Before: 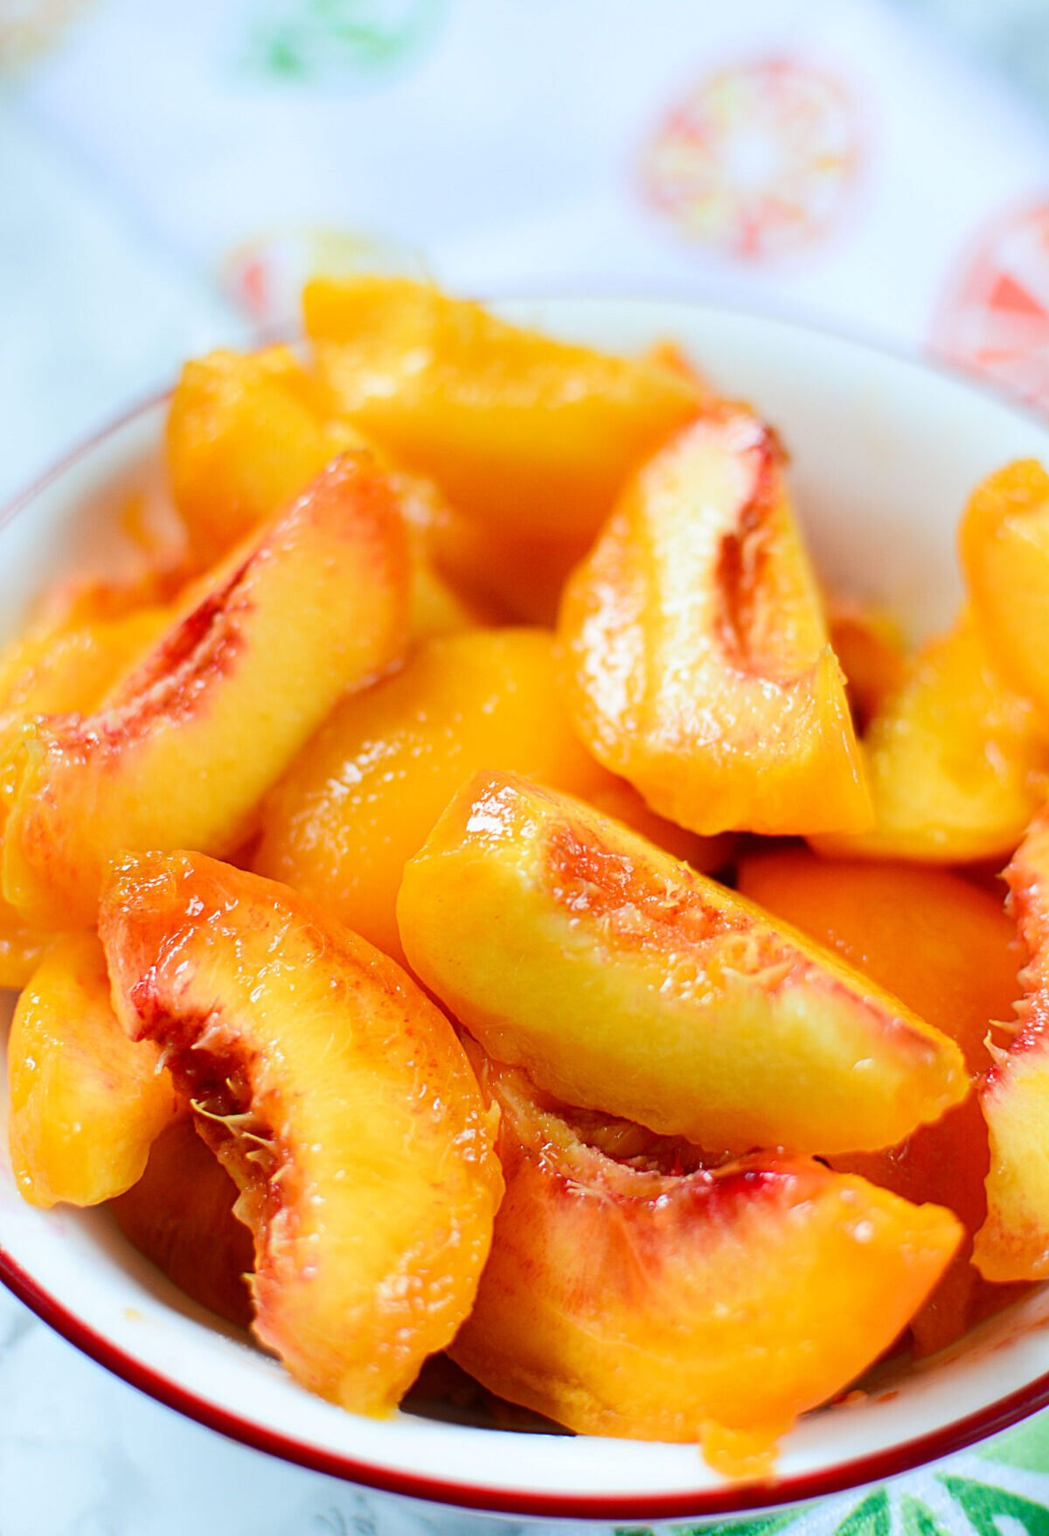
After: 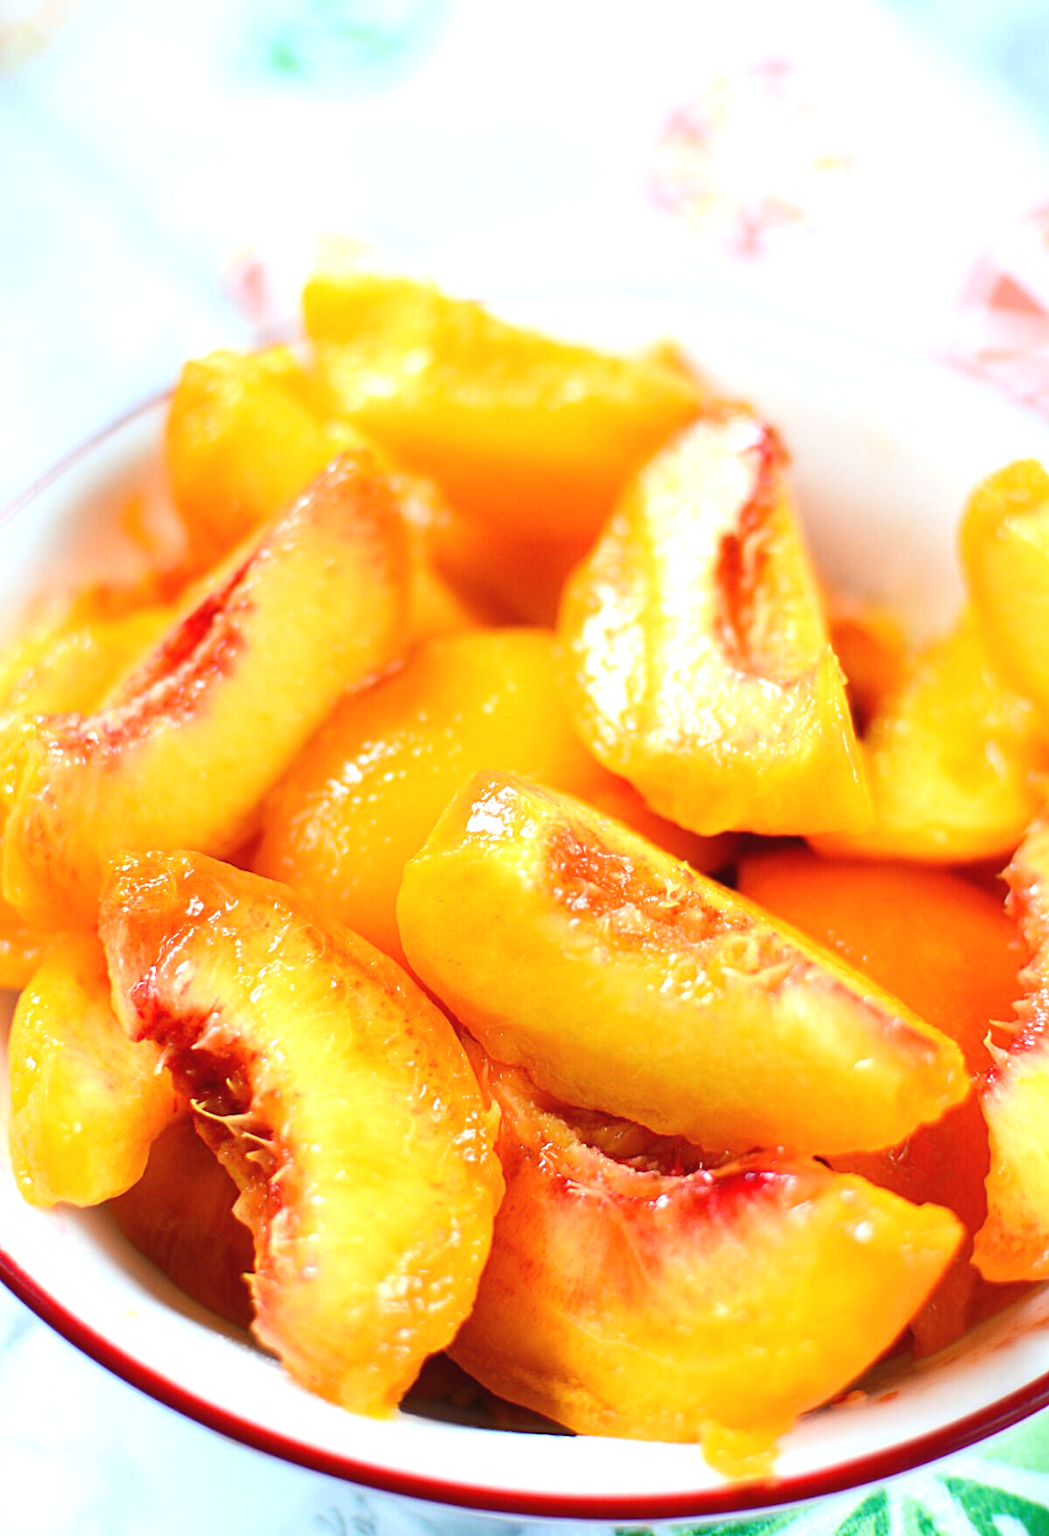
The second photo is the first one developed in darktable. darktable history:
exposure: black level correction -0.002, exposure 0.54 EV, compensate highlight preservation false
